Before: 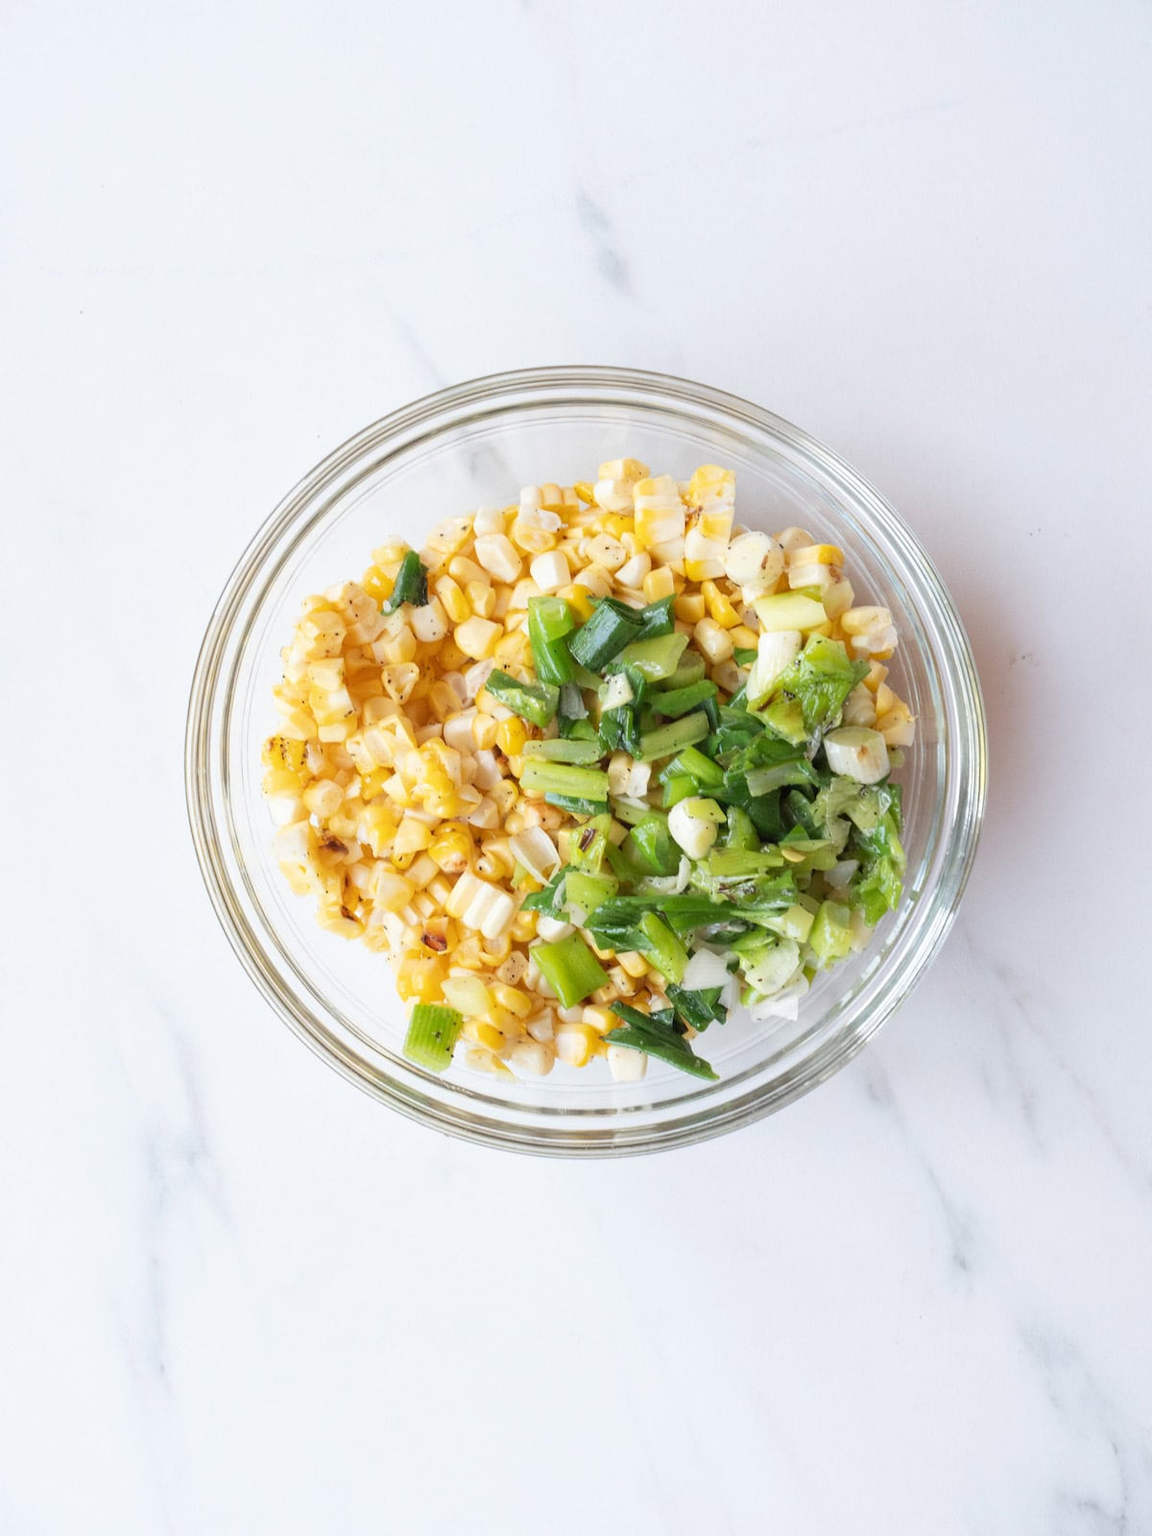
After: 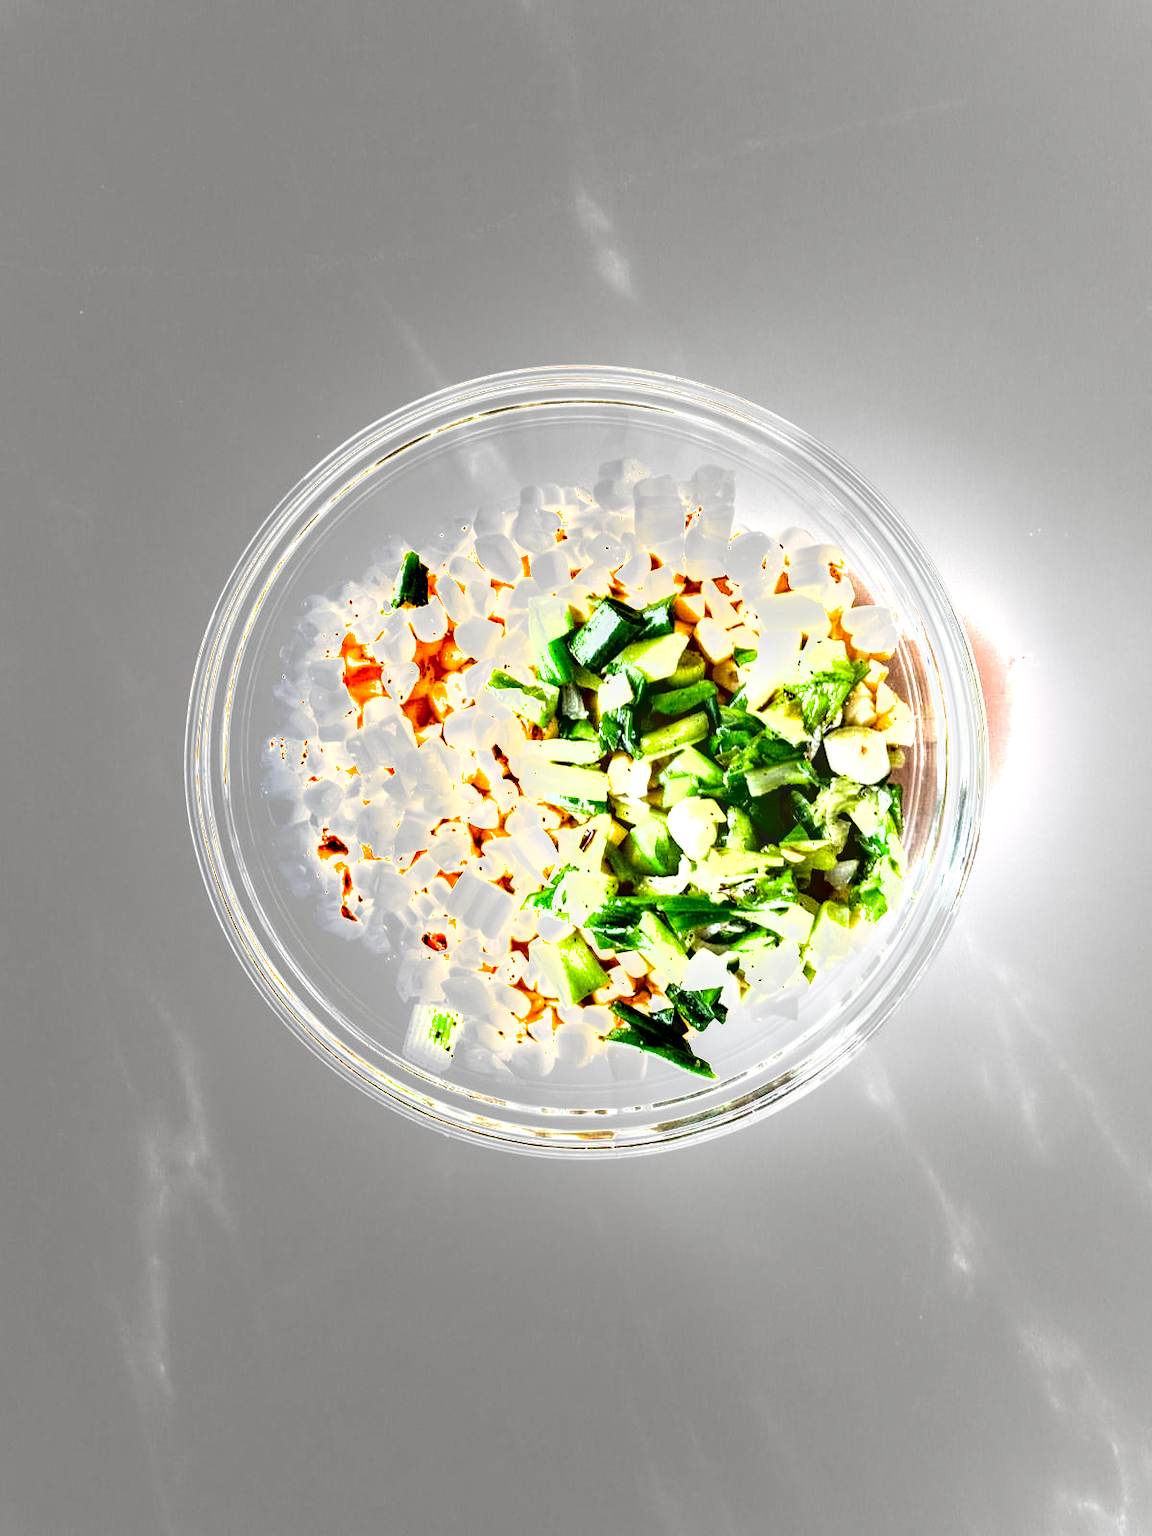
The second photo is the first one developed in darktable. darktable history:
exposure: black level correction 0, exposure 1.625 EV, compensate exposure bias true, compensate highlight preservation false
local contrast: on, module defaults
white balance: emerald 1
shadows and highlights: soften with gaussian
